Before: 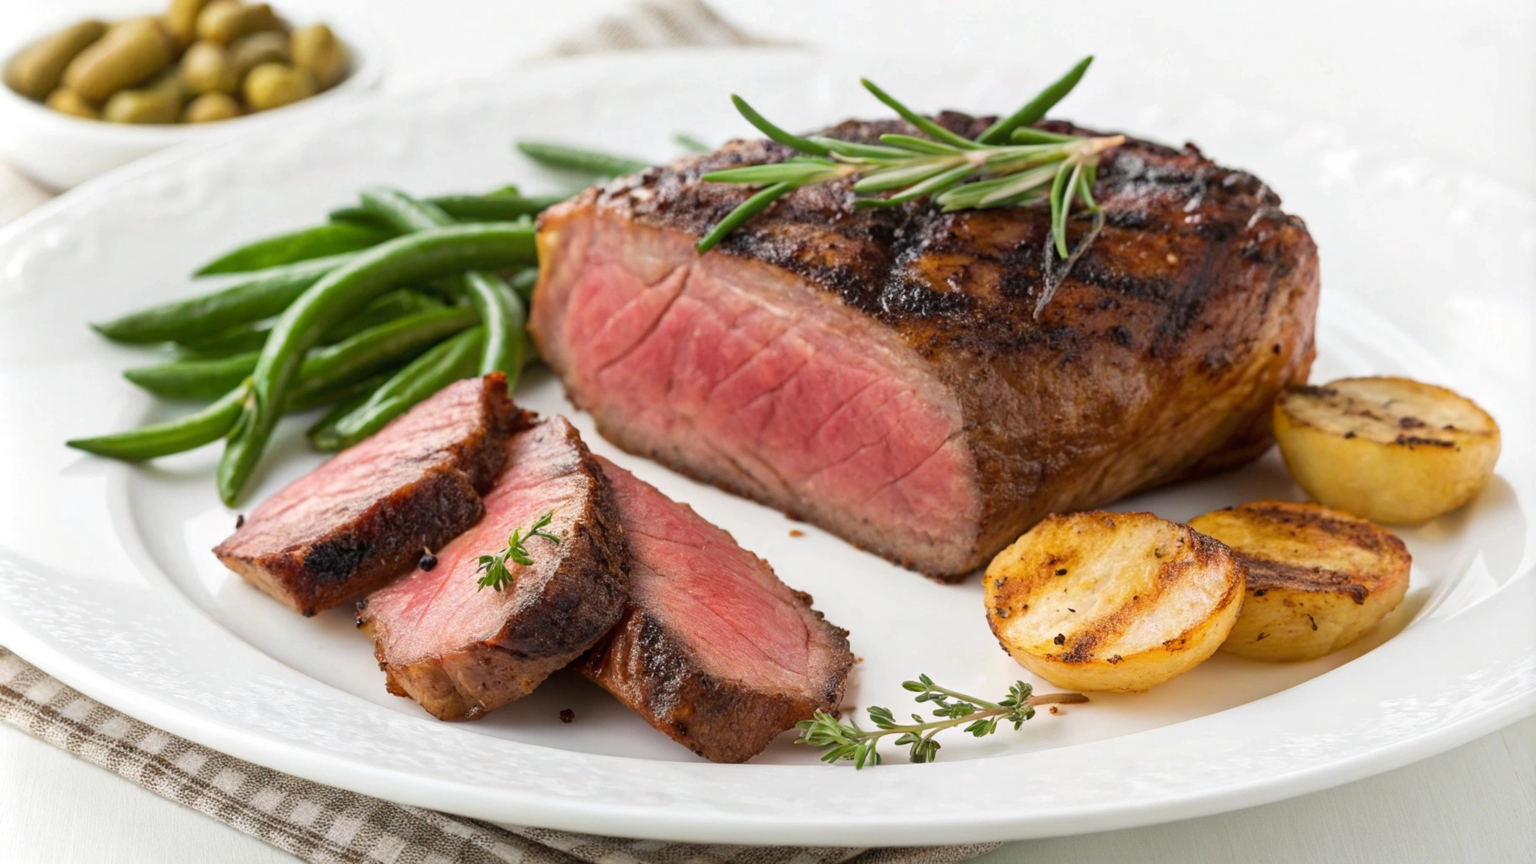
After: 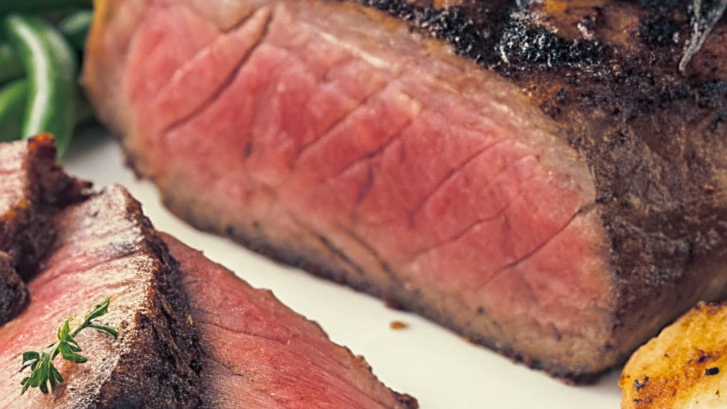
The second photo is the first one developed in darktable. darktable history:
local contrast: detail 110%
crop: left 30%, top 30%, right 30%, bottom 30%
sharpen: on, module defaults
split-toning: shadows › hue 216°, shadows › saturation 1, highlights › hue 57.6°, balance -33.4
